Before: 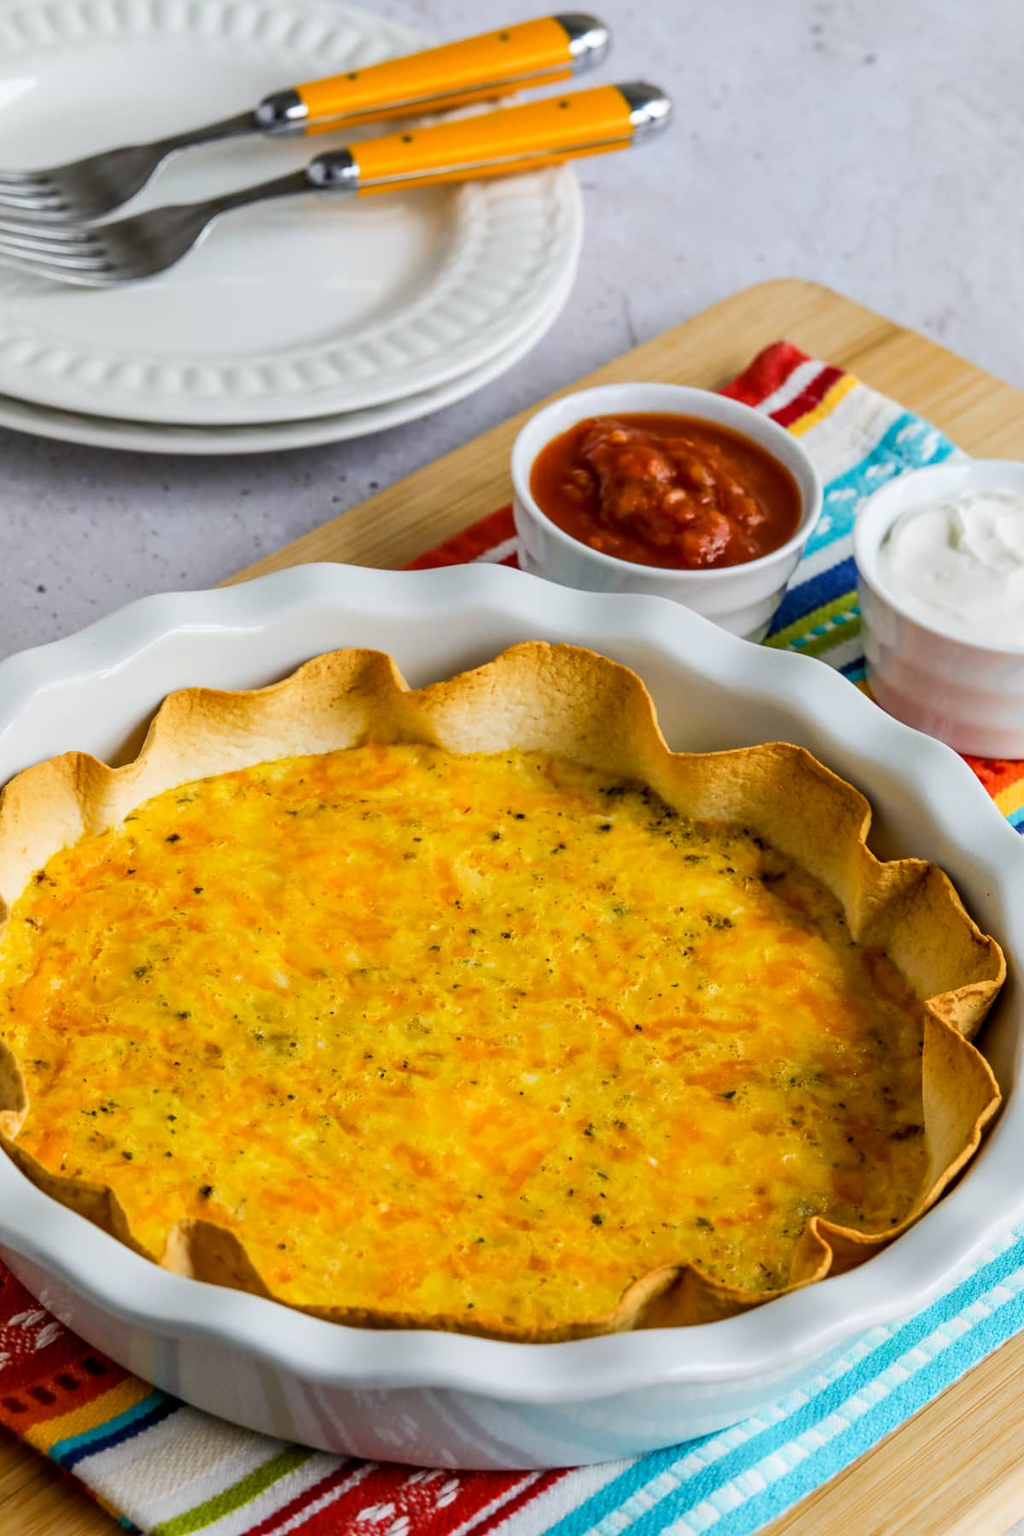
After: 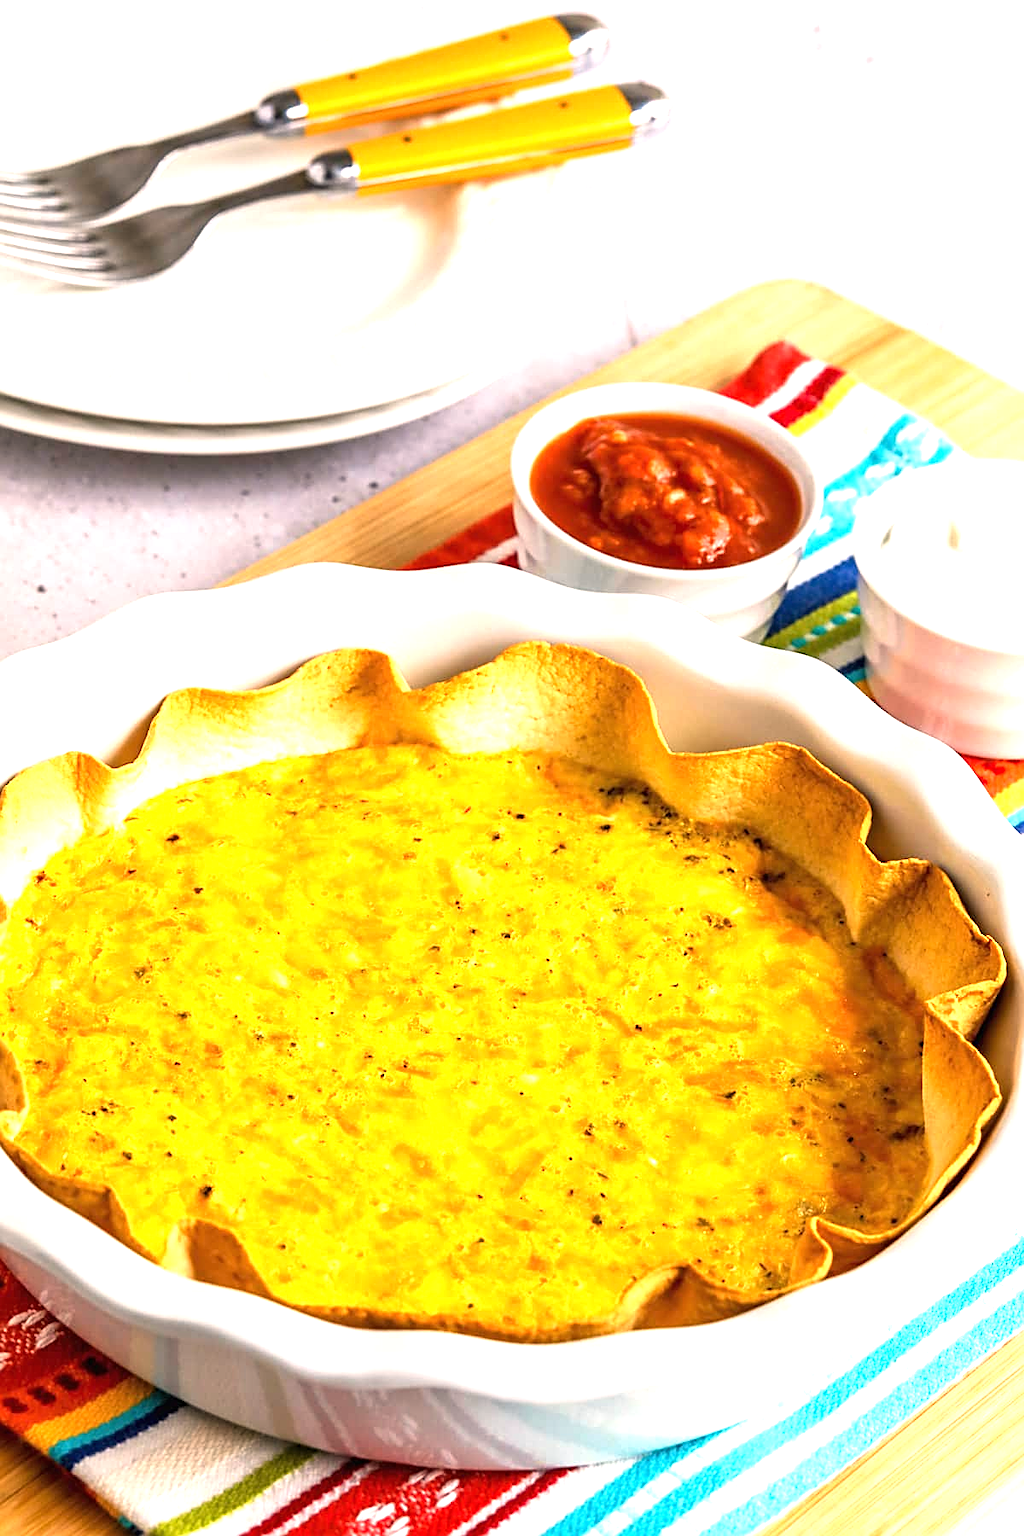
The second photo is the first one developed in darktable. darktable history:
white balance: red 1.127, blue 0.943
exposure: black level correction -0.001, exposure 0.9 EV, compensate exposure bias true, compensate highlight preservation false
sharpen: on, module defaults
